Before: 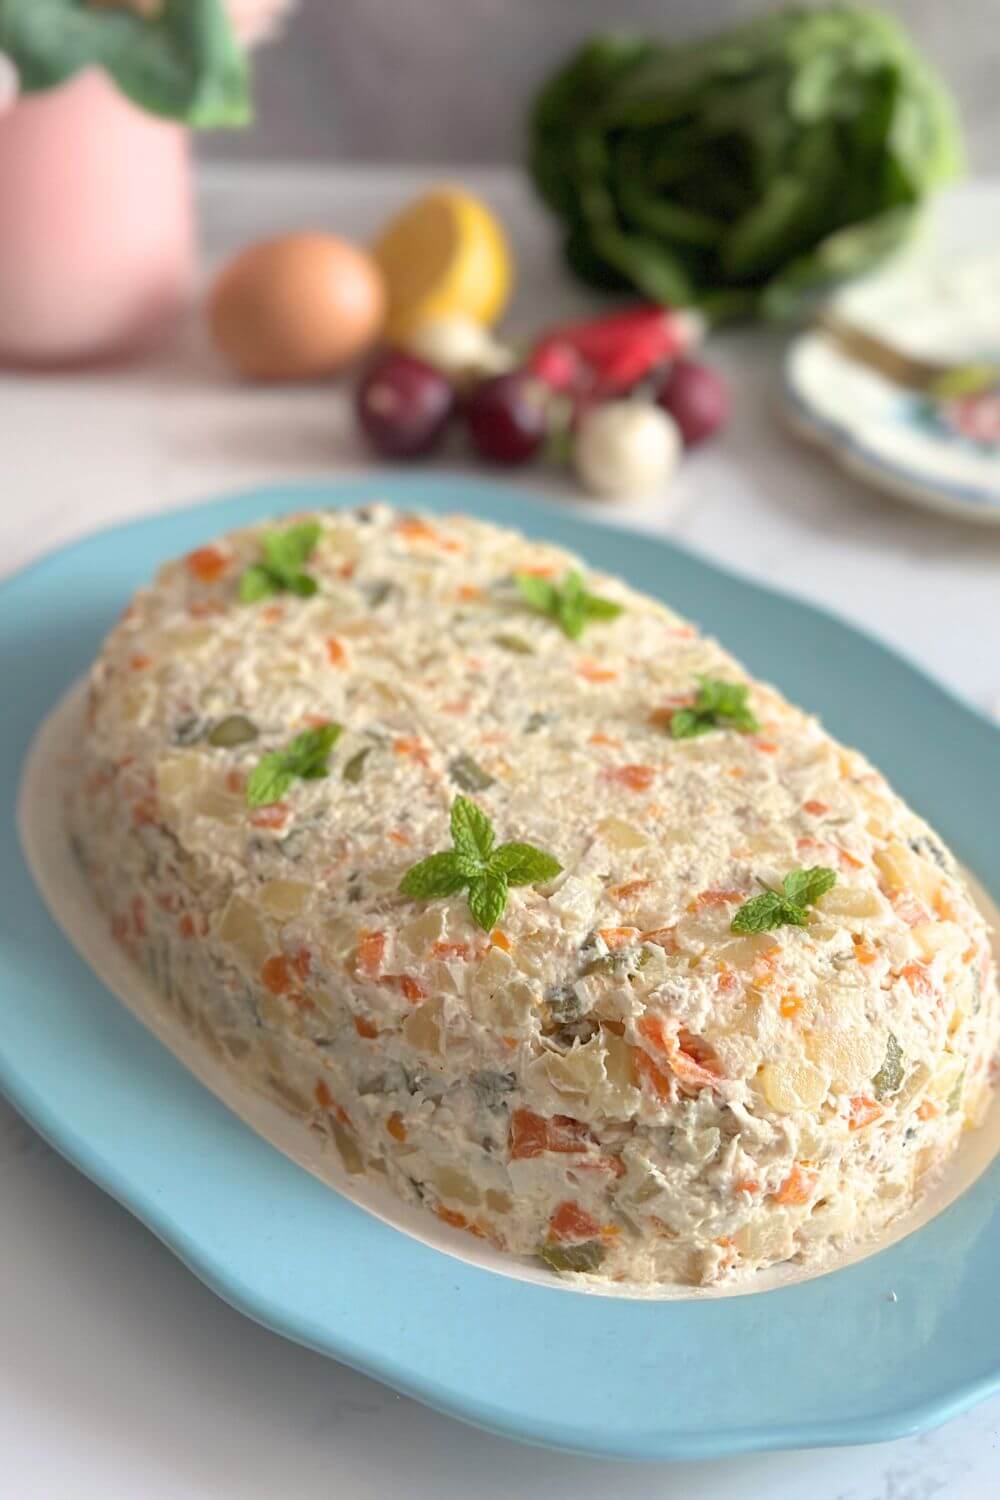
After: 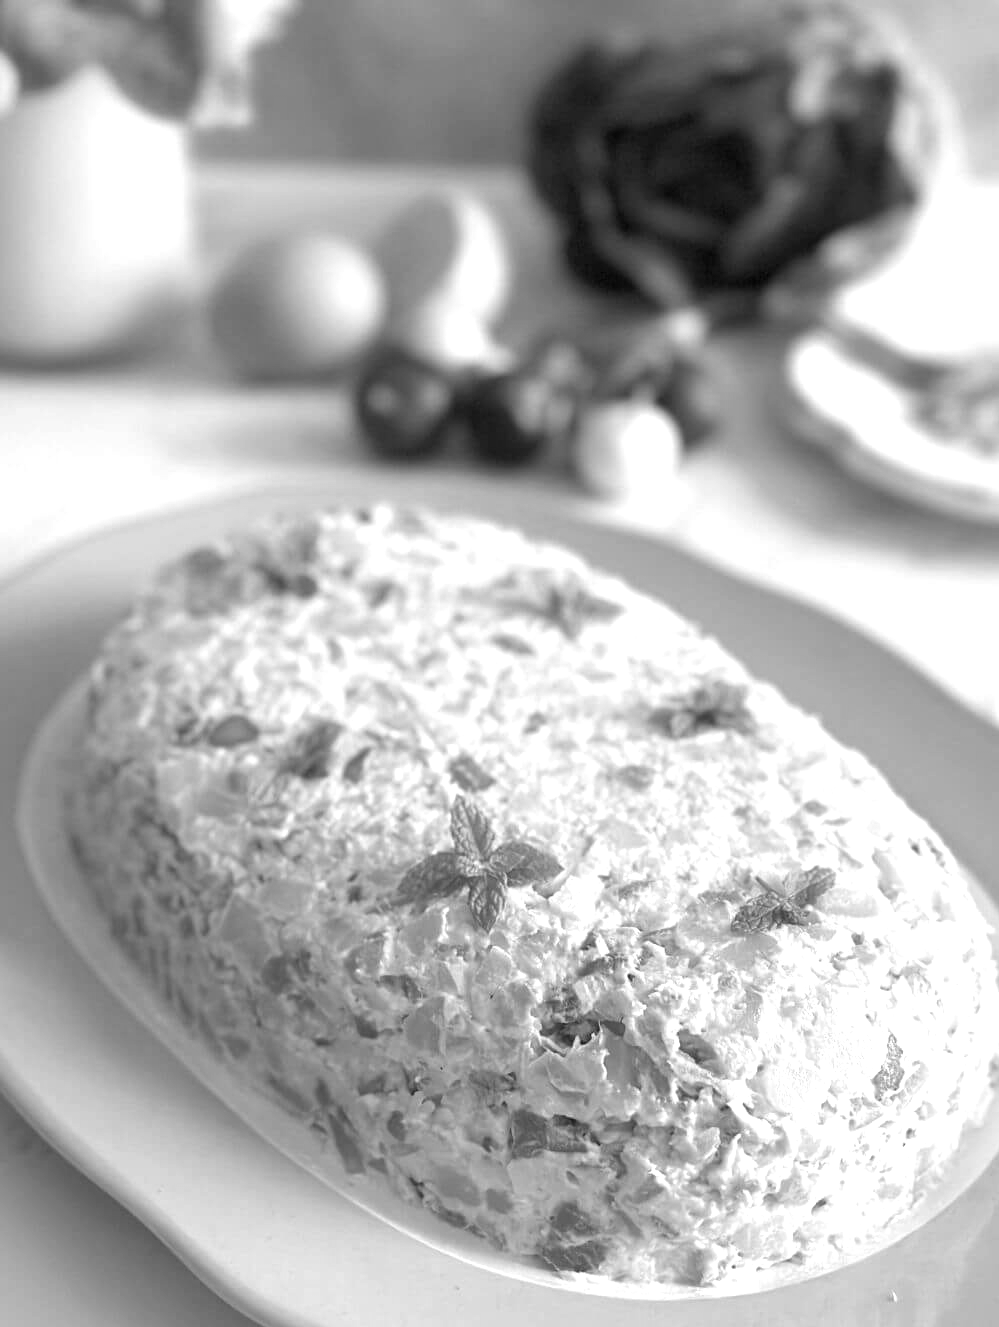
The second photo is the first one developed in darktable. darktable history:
crop and rotate: top 0%, bottom 11.49%
monochrome: on, module defaults
color balance rgb: perceptual saturation grading › global saturation 25%, perceptual saturation grading › highlights -50%, perceptual saturation grading › shadows 30%, perceptual brilliance grading › global brilliance 12%, global vibrance 20%
exposure: exposure 0.02 EV, compensate highlight preservation false
